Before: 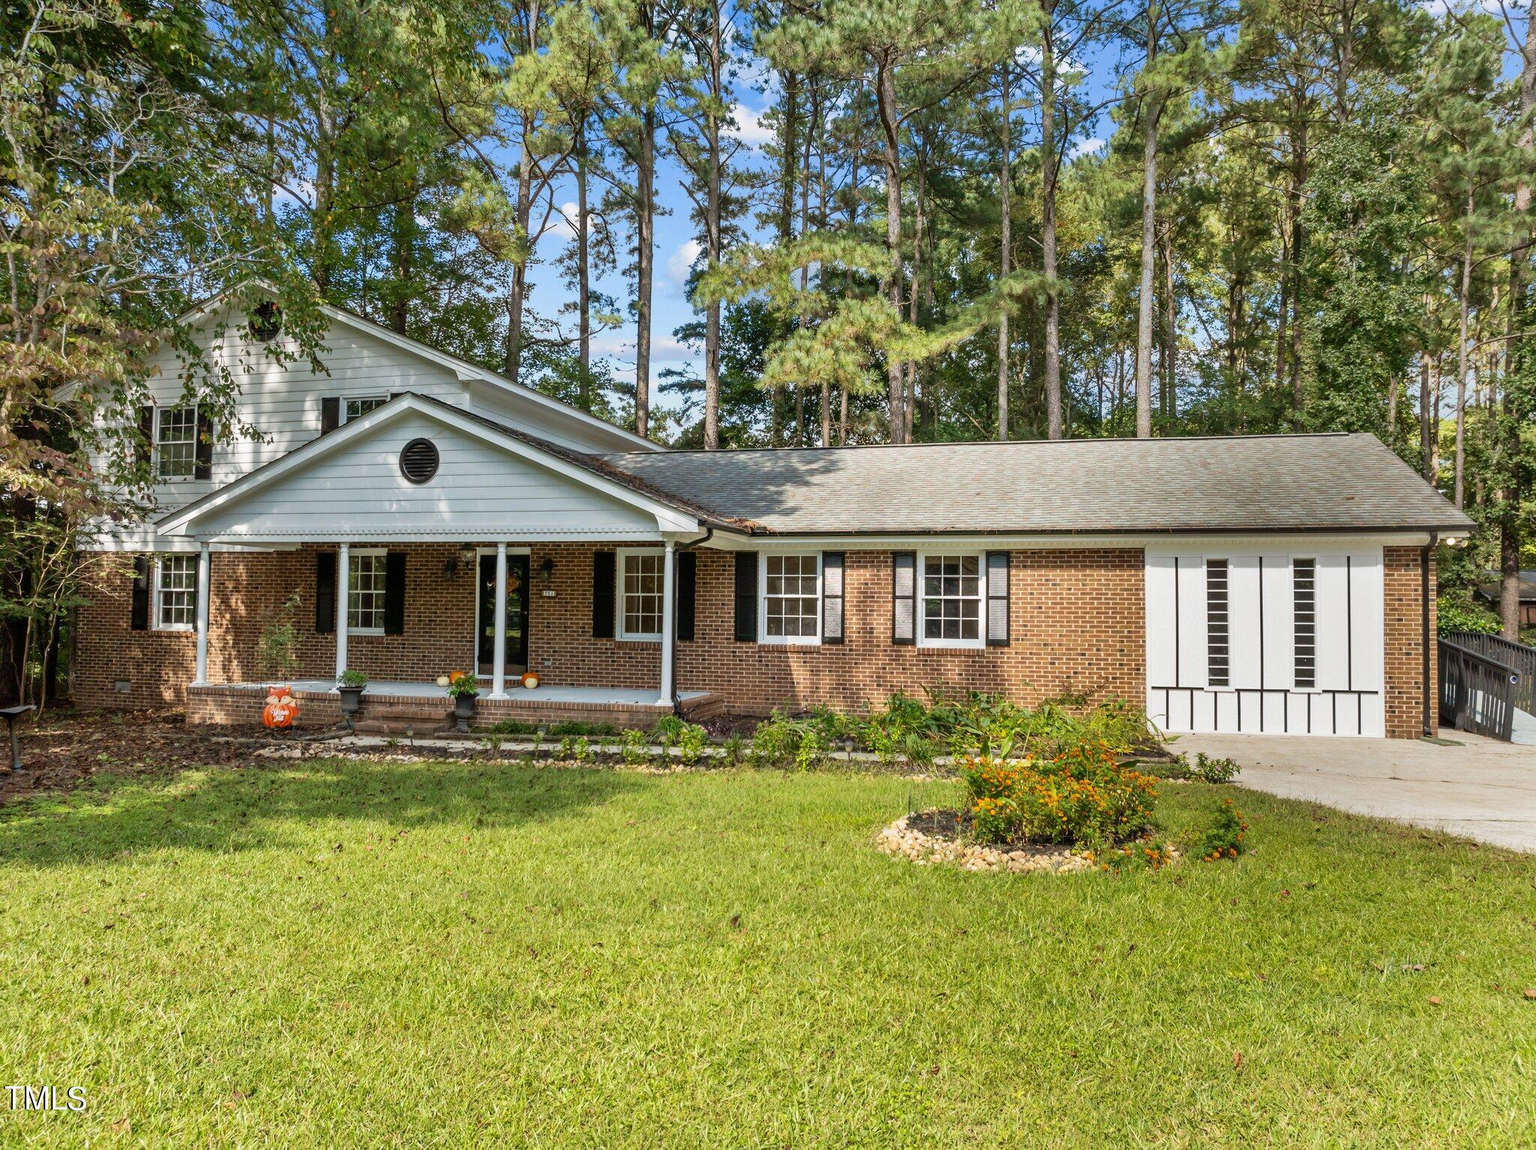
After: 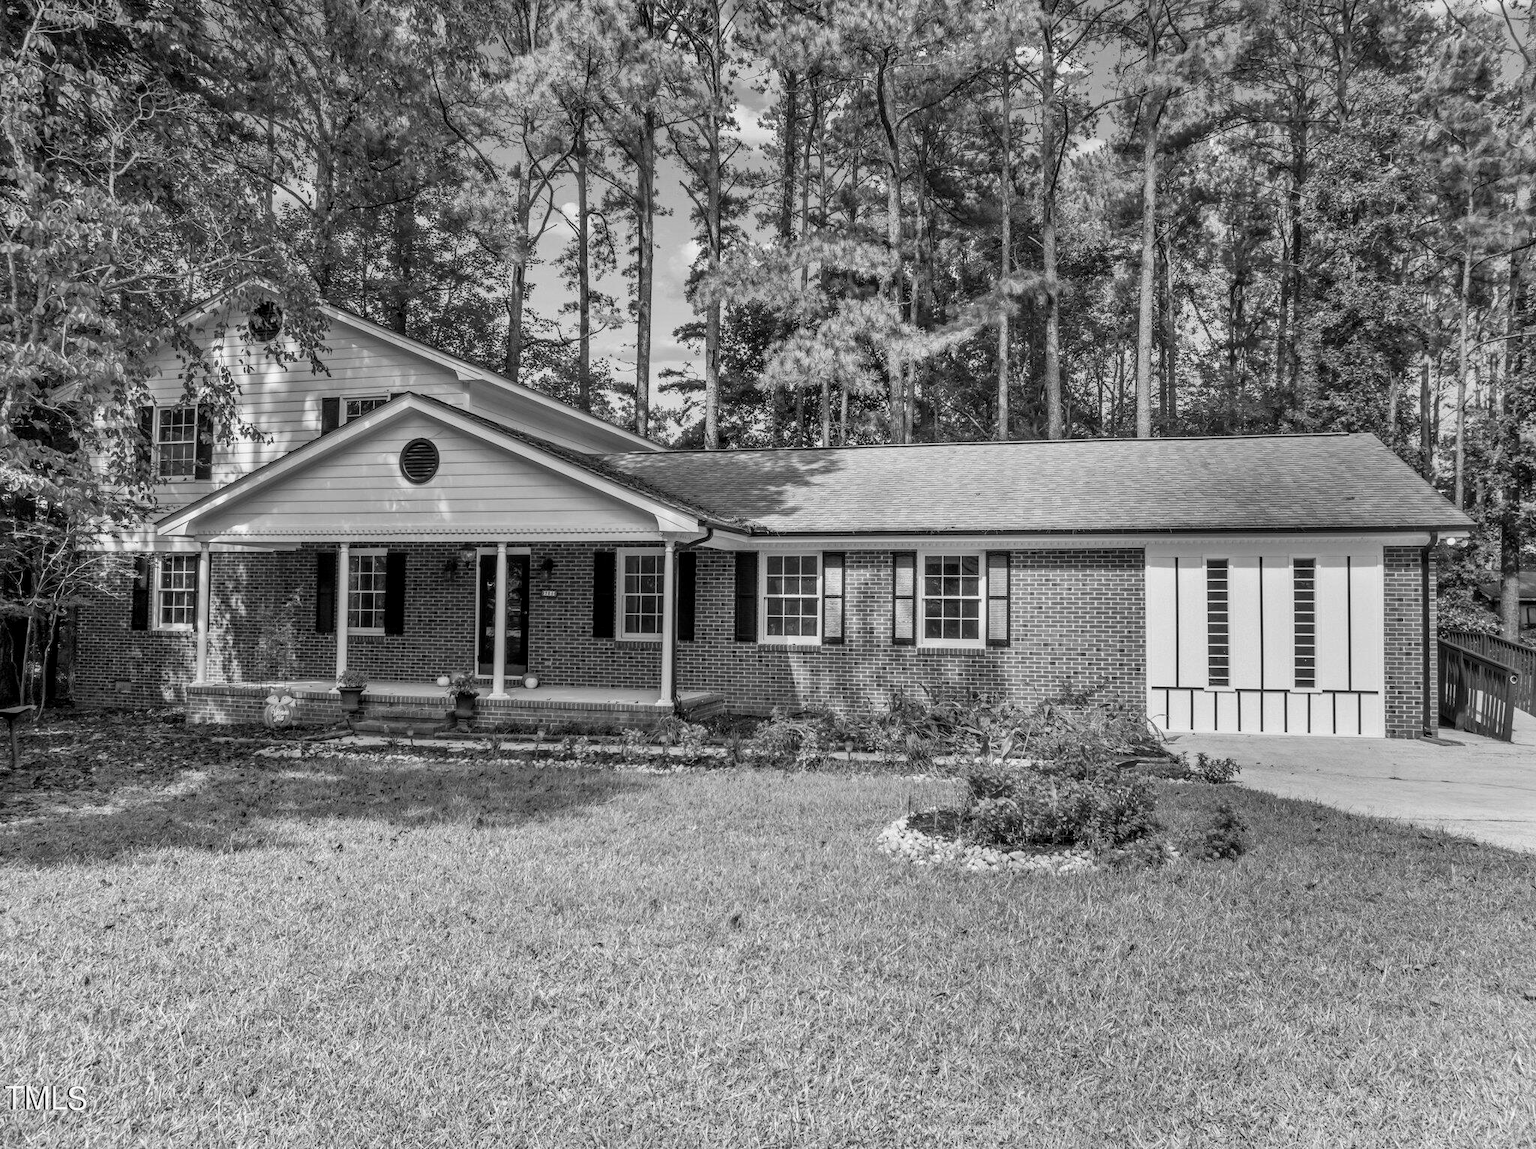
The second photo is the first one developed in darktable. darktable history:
tone equalizer: on, module defaults
monochrome: a -92.57, b 58.91
local contrast: on, module defaults
